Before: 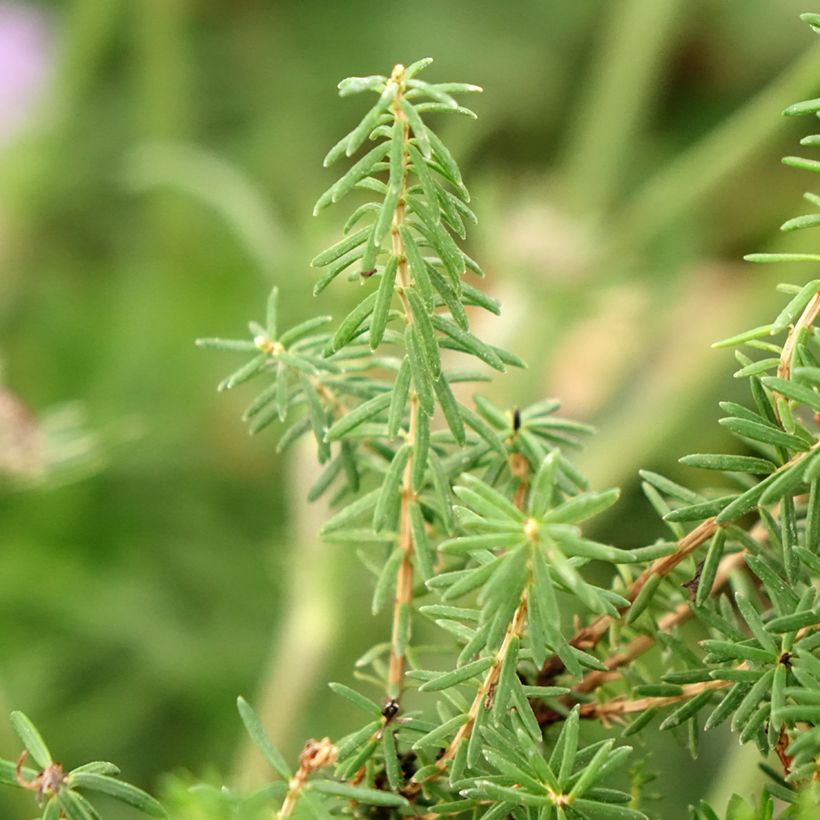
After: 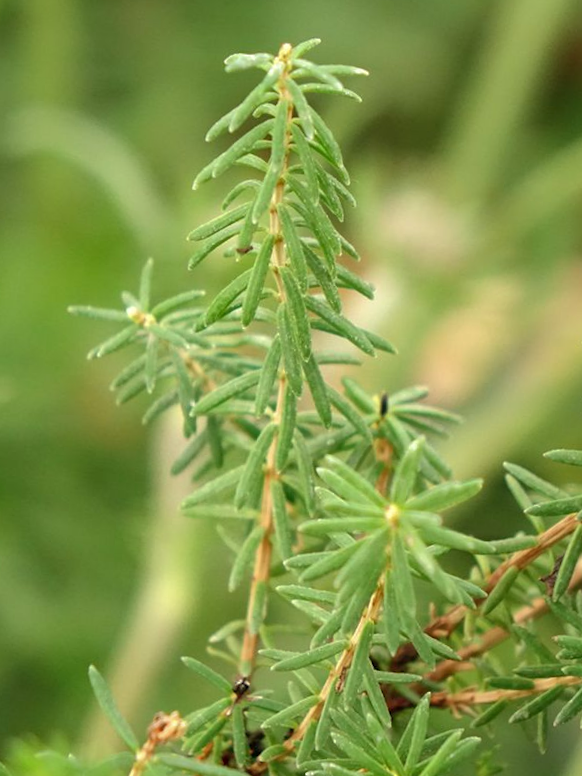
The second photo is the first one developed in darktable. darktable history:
shadows and highlights: on, module defaults
crop and rotate: angle -3.27°, left 14.277%, top 0.028%, right 10.766%, bottom 0.028%
